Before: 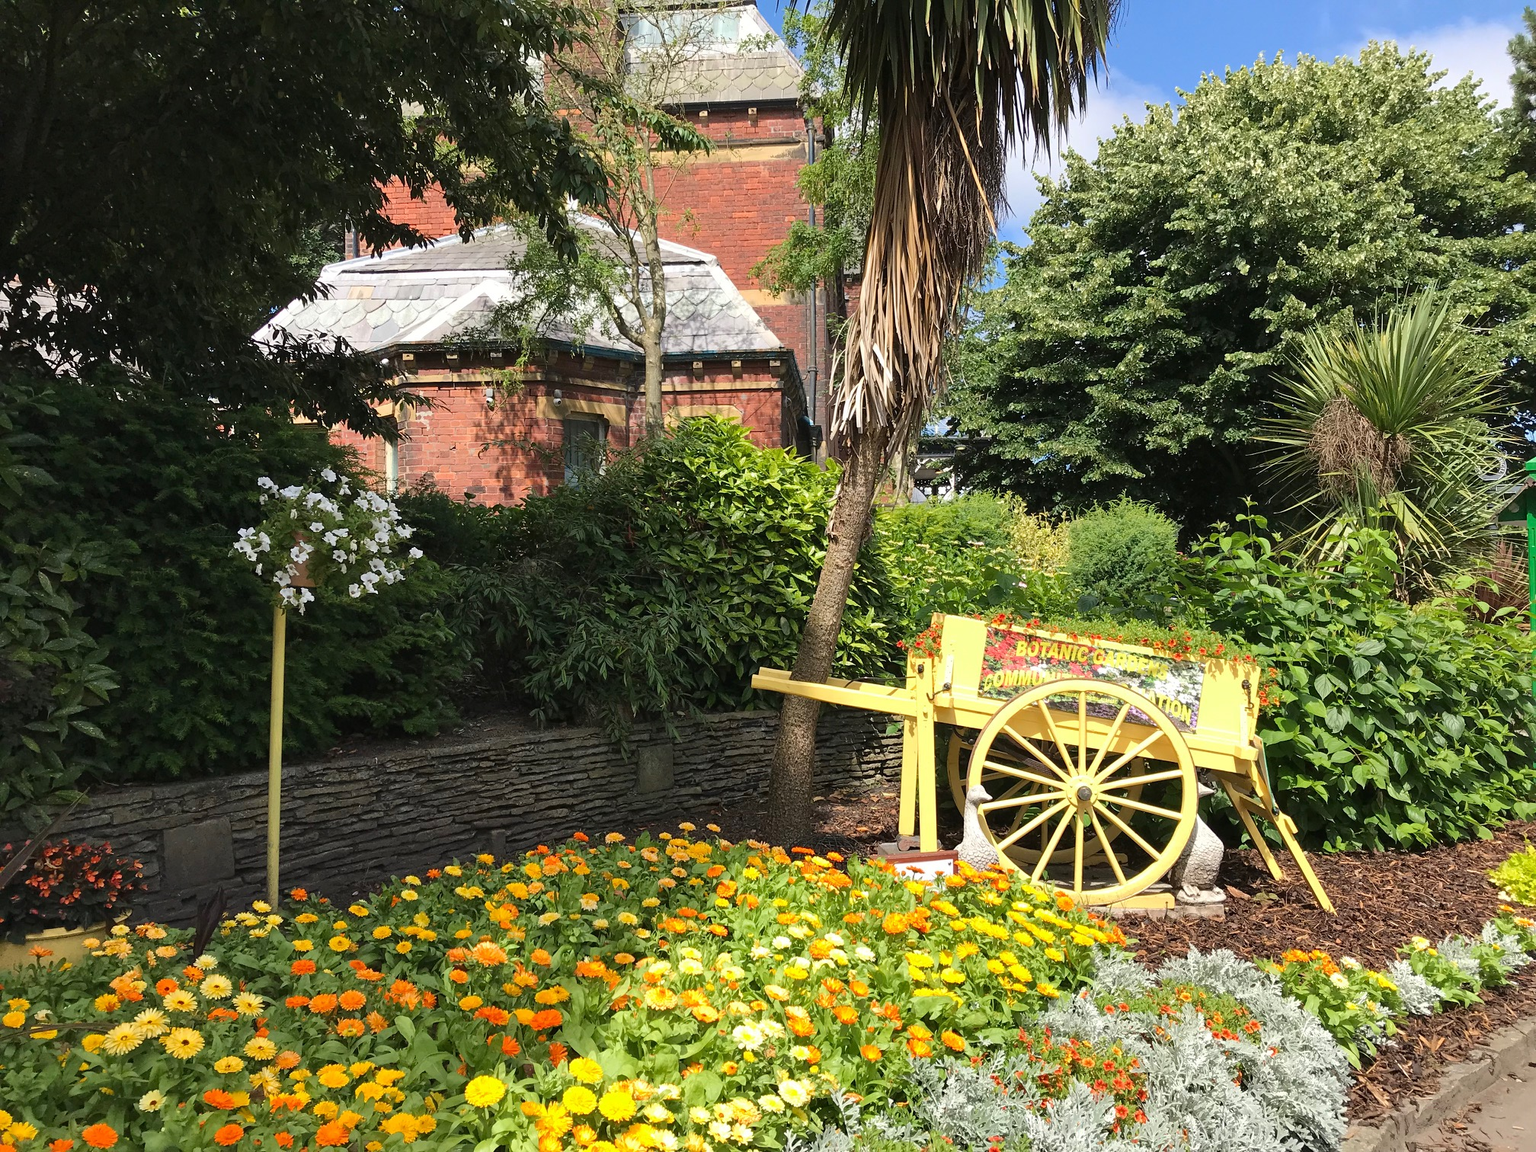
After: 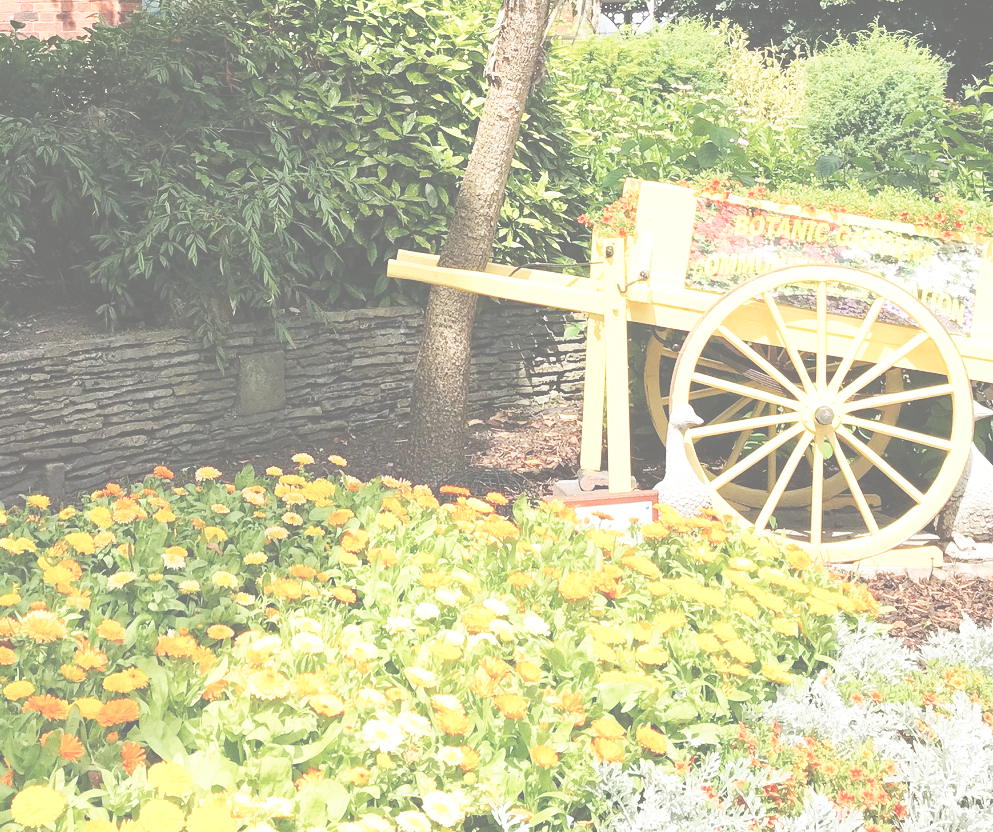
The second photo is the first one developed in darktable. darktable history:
crop: left 29.74%, top 41.455%, right 20.959%, bottom 3.493%
exposure: black level correction -0.087, compensate highlight preservation false
base curve: curves: ch0 [(0, 0) (0.007, 0.004) (0.027, 0.03) (0.046, 0.07) (0.207, 0.54) (0.442, 0.872) (0.673, 0.972) (1, 1)], preserve colors none
